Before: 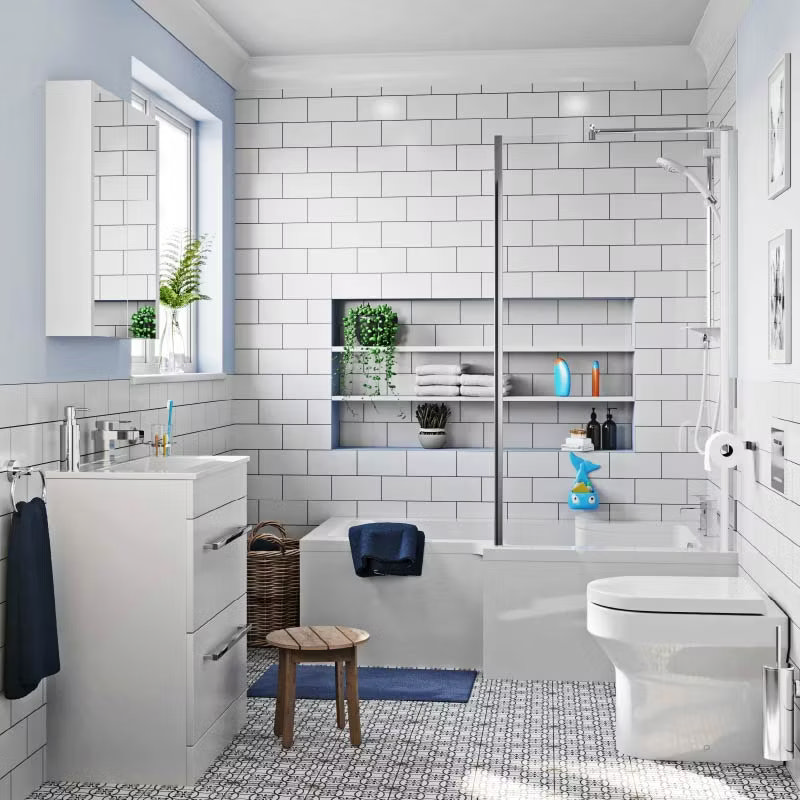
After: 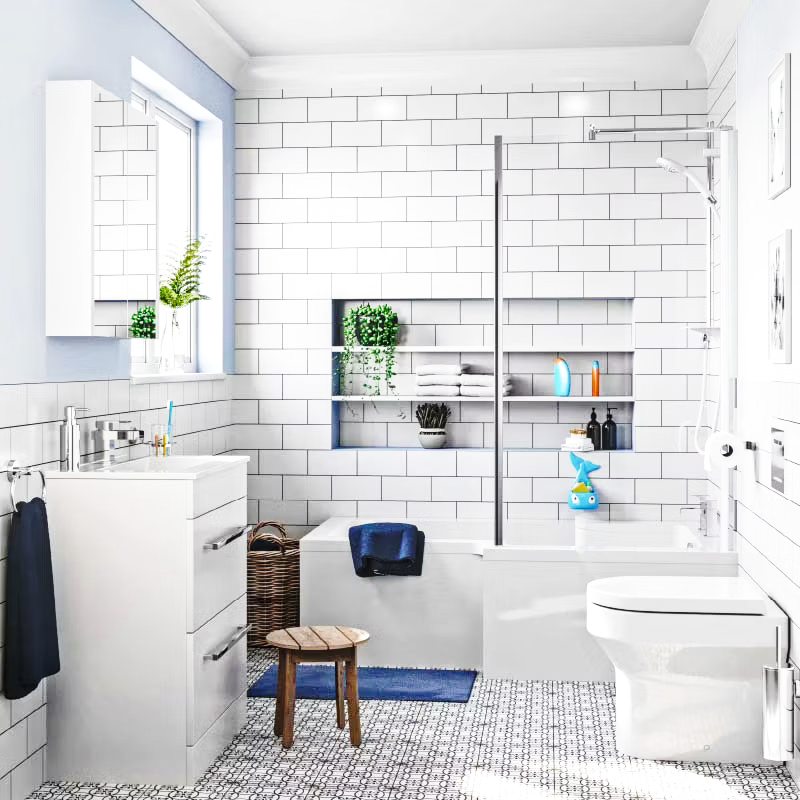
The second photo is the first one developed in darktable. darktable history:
base curve: curves: ch0 [(0, 0) (0.036, 0.037) (0.121, 0.228) (0.46, 0.76) (0.859, 0.983) (1, 1)], preserve colors none
local contrast: on, module defaults
